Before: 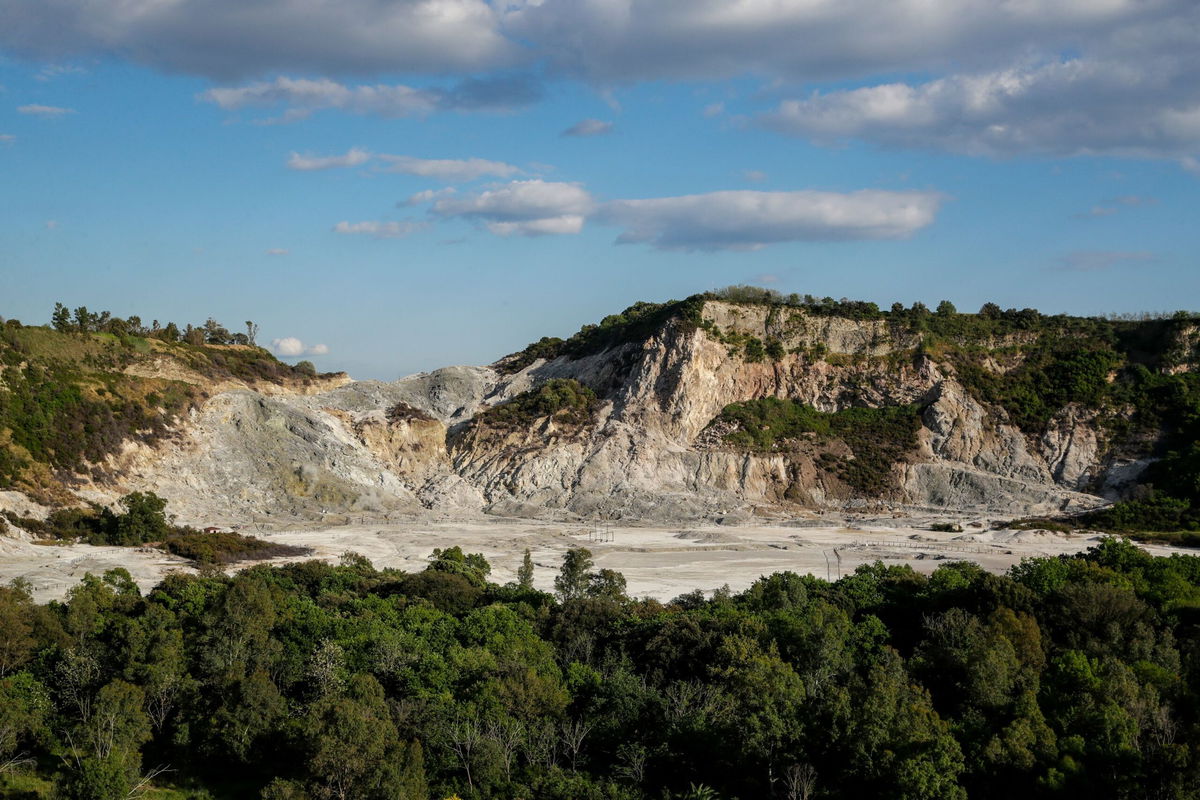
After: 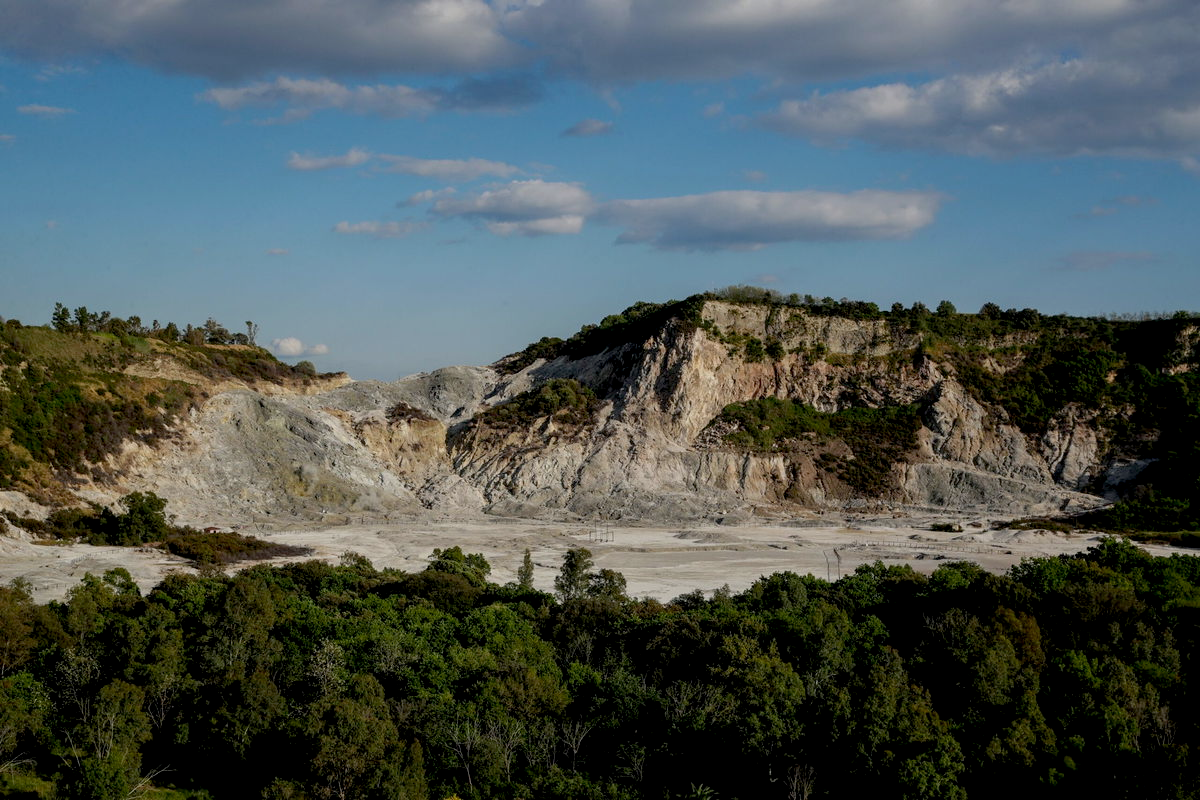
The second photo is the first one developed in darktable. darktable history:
exposure: black level correction 0.011, exposure -0.476 EV, compensate highlight preservation false
